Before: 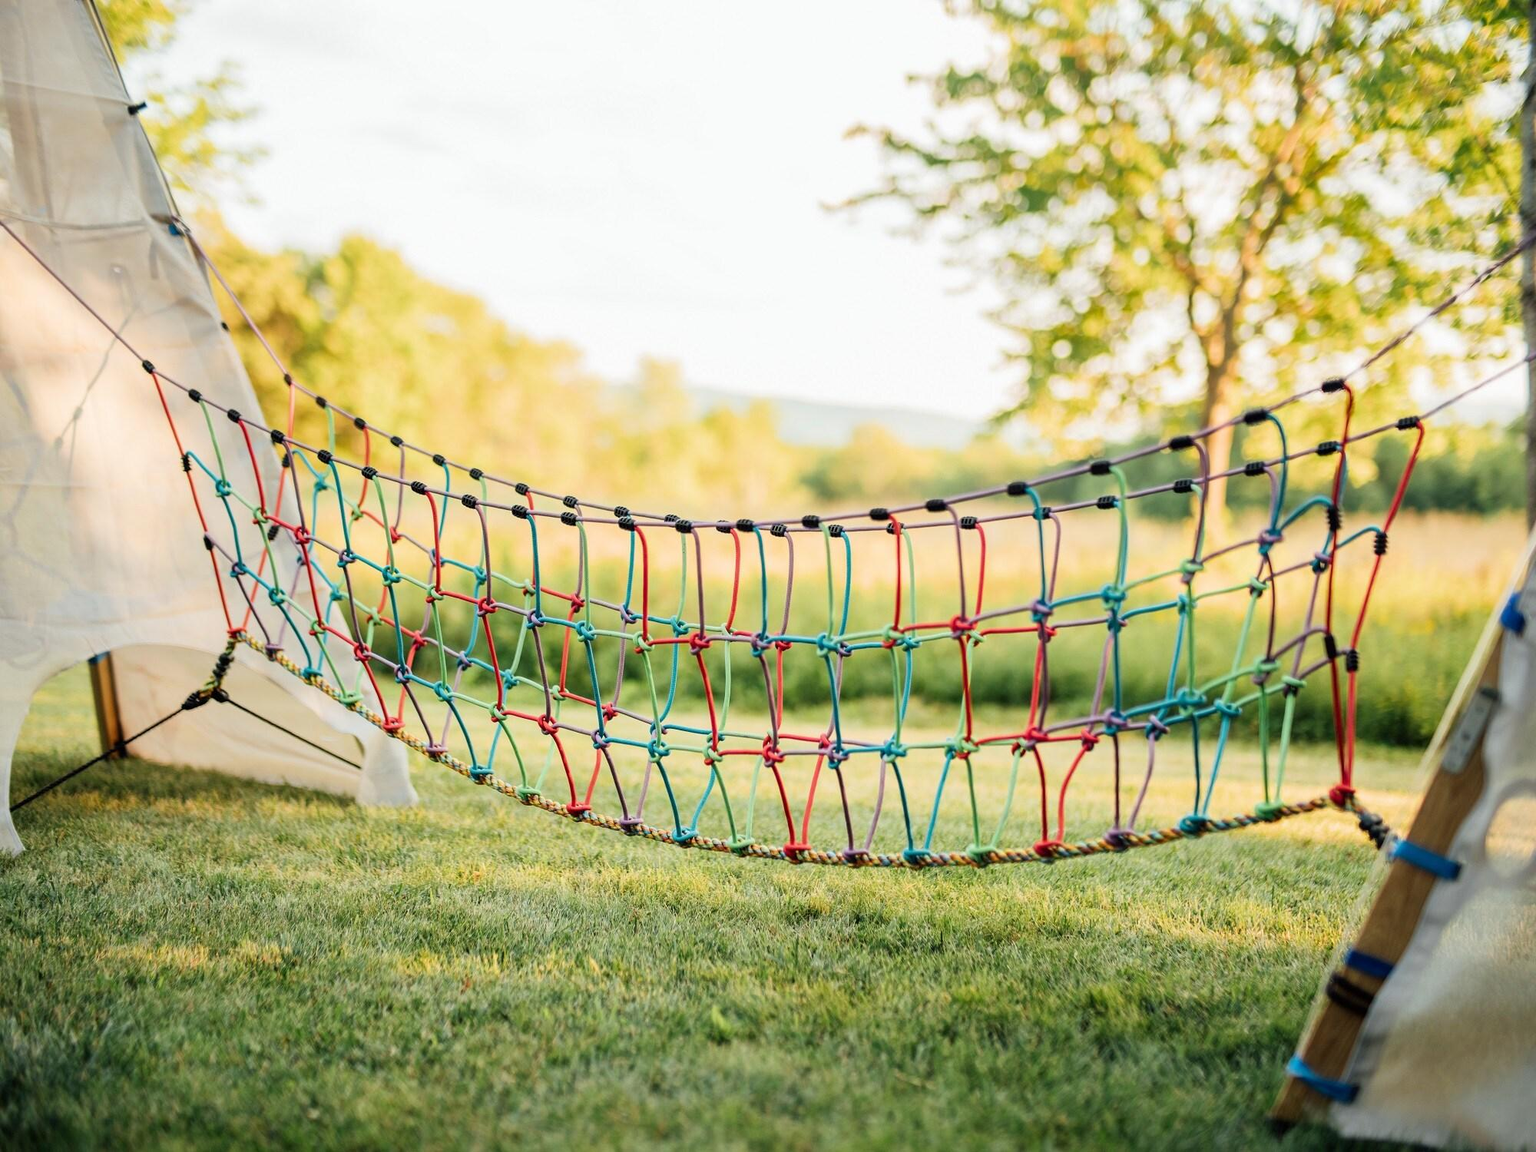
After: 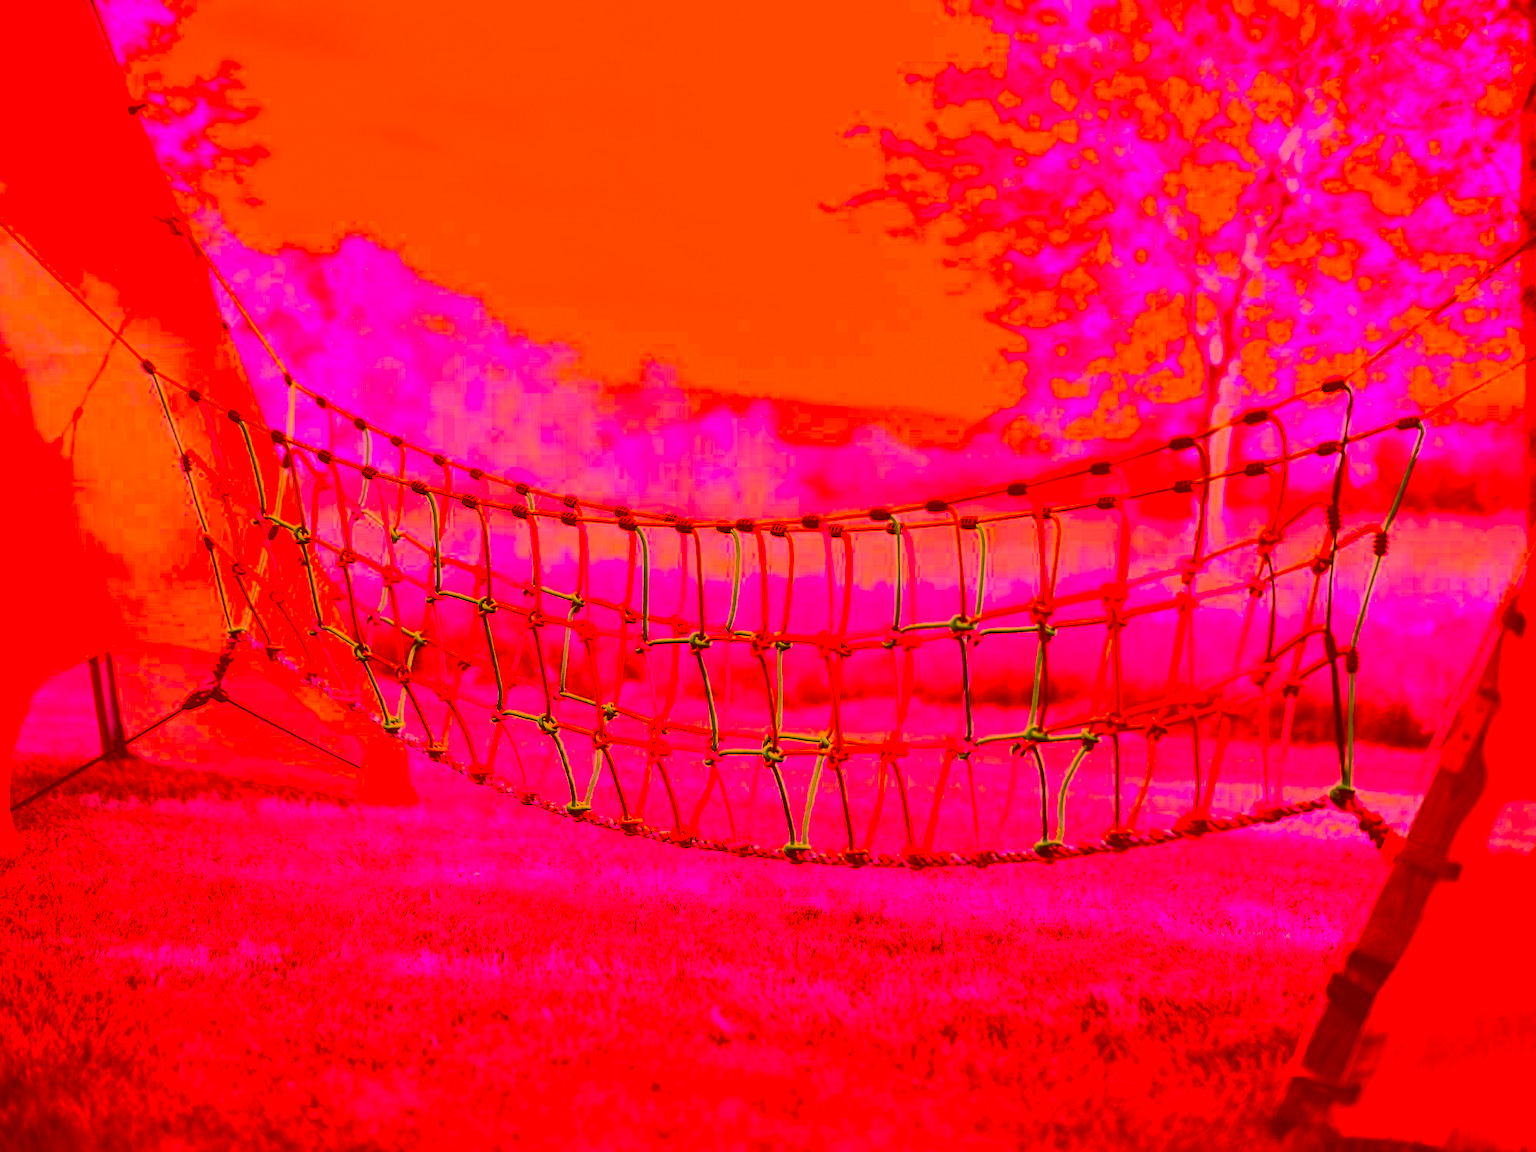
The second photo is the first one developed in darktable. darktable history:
tone equalizer: on, module defaults
contrast brightness saturation: contrast 0.25, saturation -0.31
white balance: red 0.954, blue 1.079
exposure: black level correction 0.001, exposure -0.125 EV, compensate exposure bias true, compensate highlight preservation false
color correction: highlights a* -39.68, highlights b* -40, shadows a* -40, shadows b* -40, saturation -3
